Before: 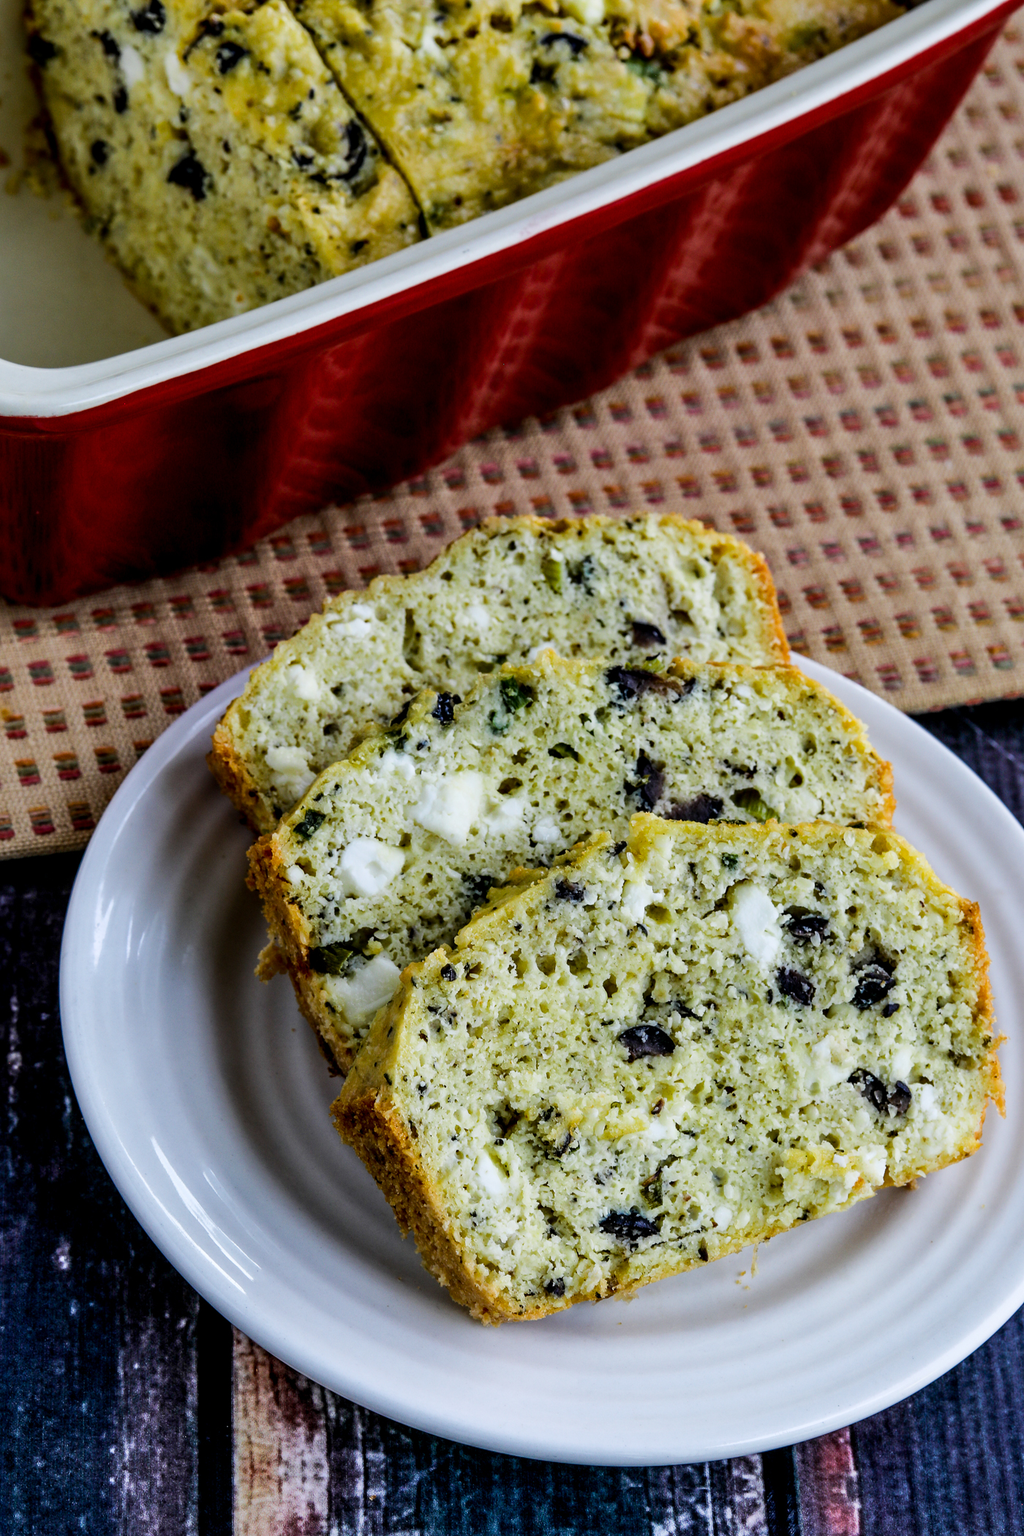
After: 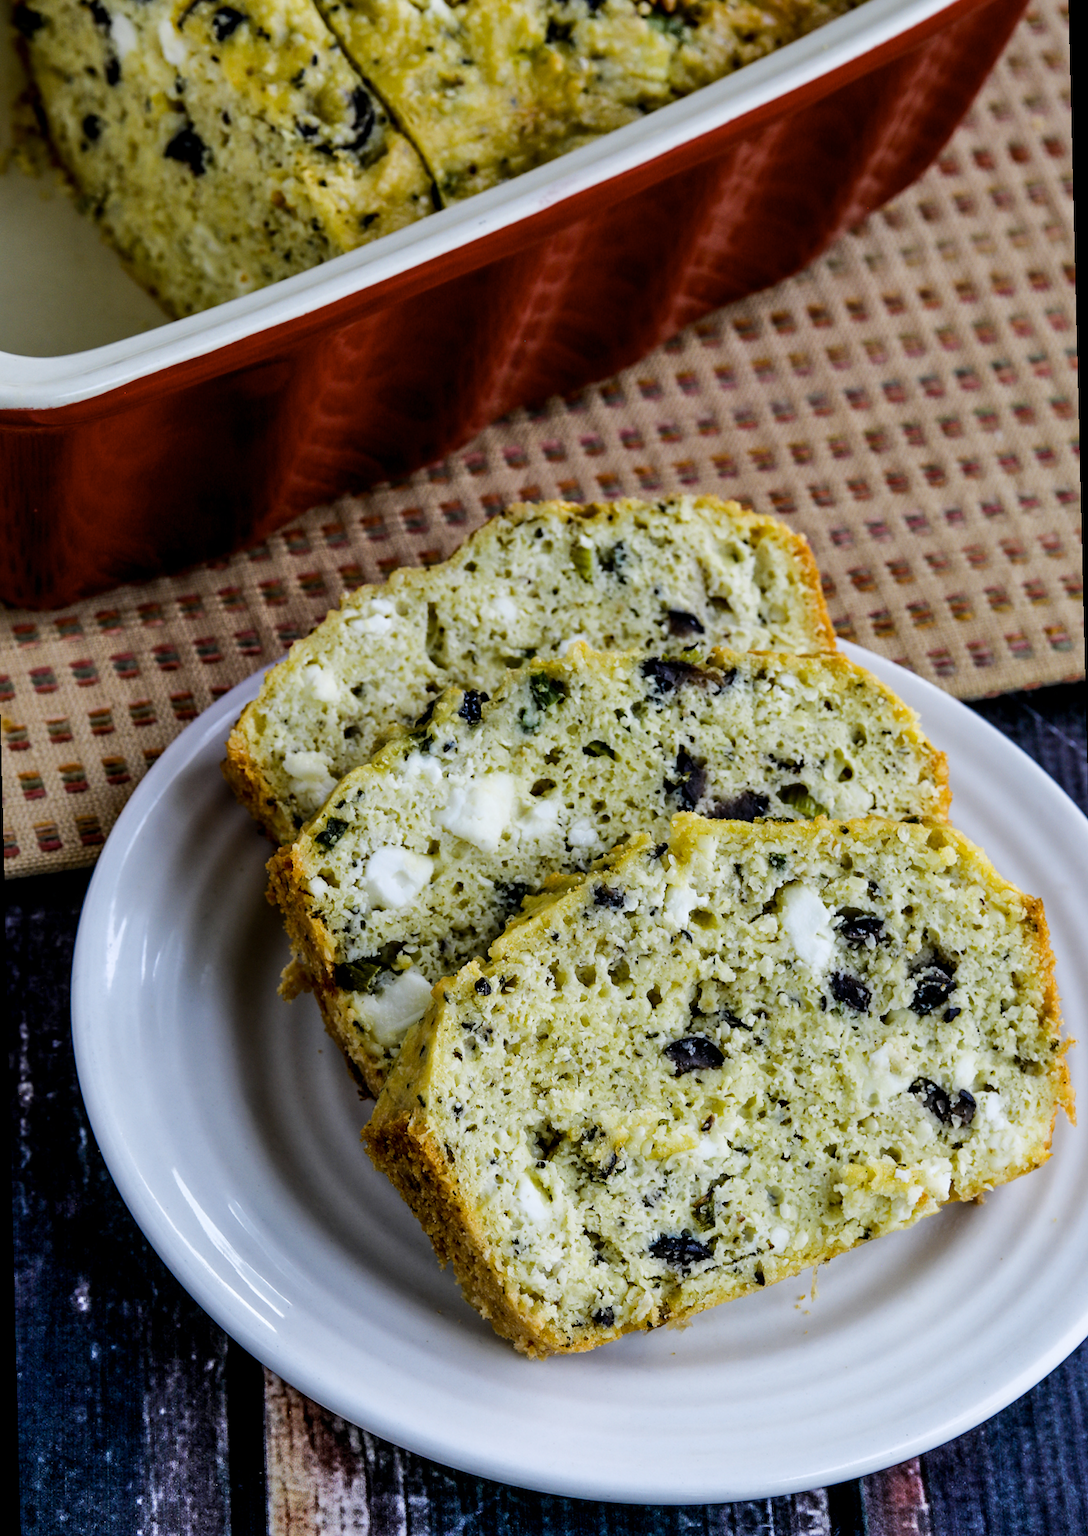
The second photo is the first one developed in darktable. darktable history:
rotate and perspective: rotation -1.42°, crop left 0.016, crop right 0.984, crop top 0.035, crop bottom 0.965
color contrast: green-magenta contrast 0.81
